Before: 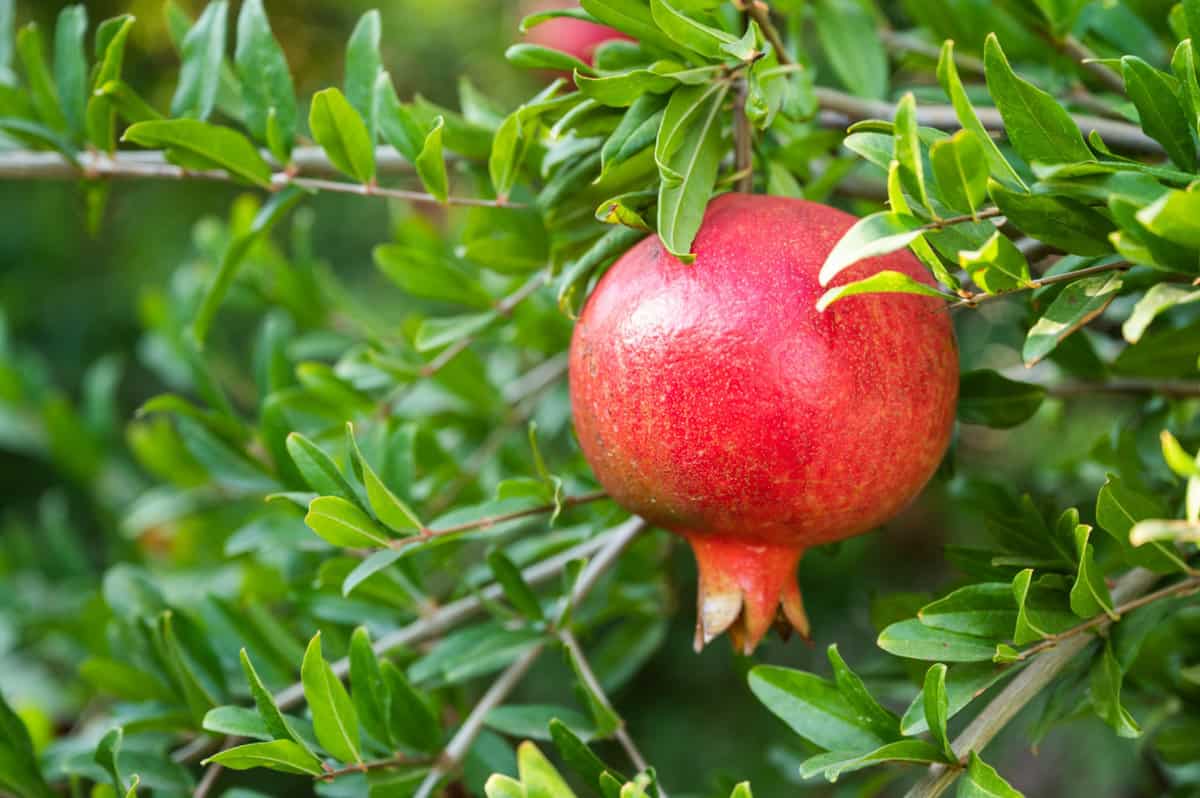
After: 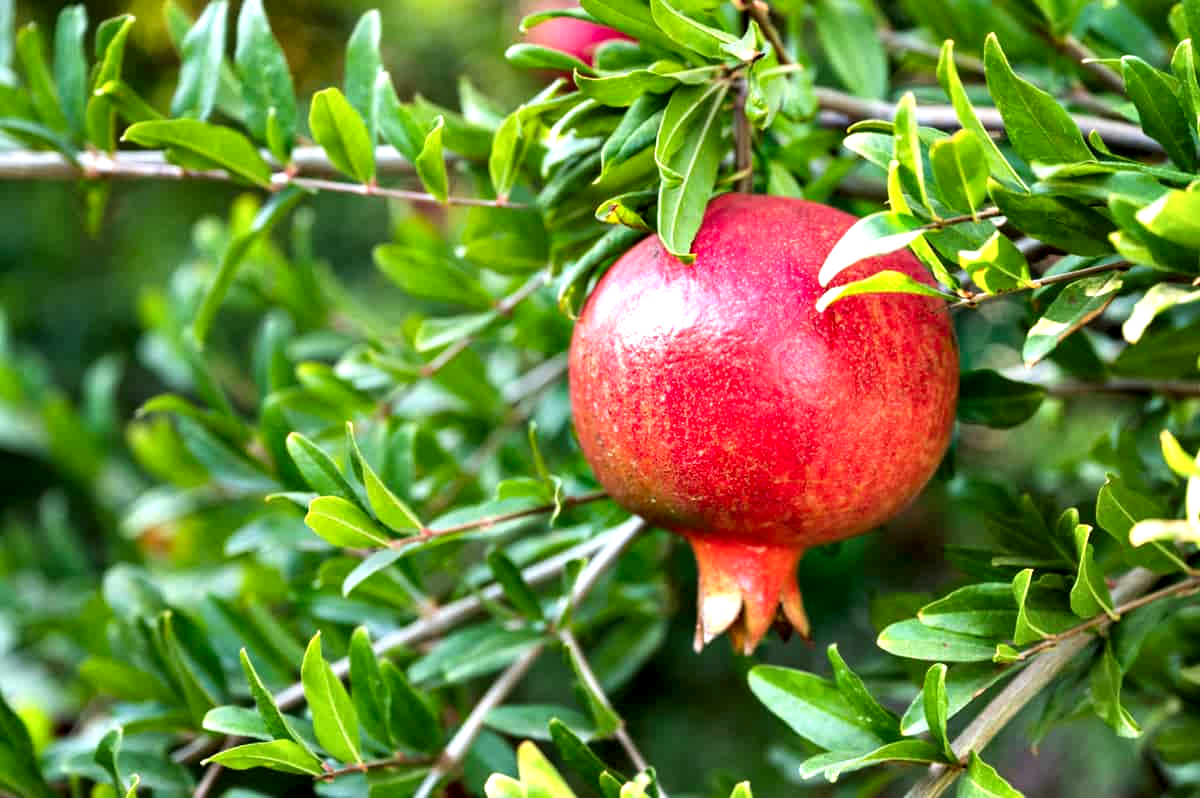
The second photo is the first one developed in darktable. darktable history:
contrast equalizer: y [[0.6 ×6], [0.55 ×6], [0 ×6], [0 ×6], [0 ×6]]
exposure: black level correction 0, exposure 0.302 EV, compensate exposure bias true, compensate highlight preservation false
shadows and highlights: shadows 37.75, highlights -26.81, soften with gaussian
